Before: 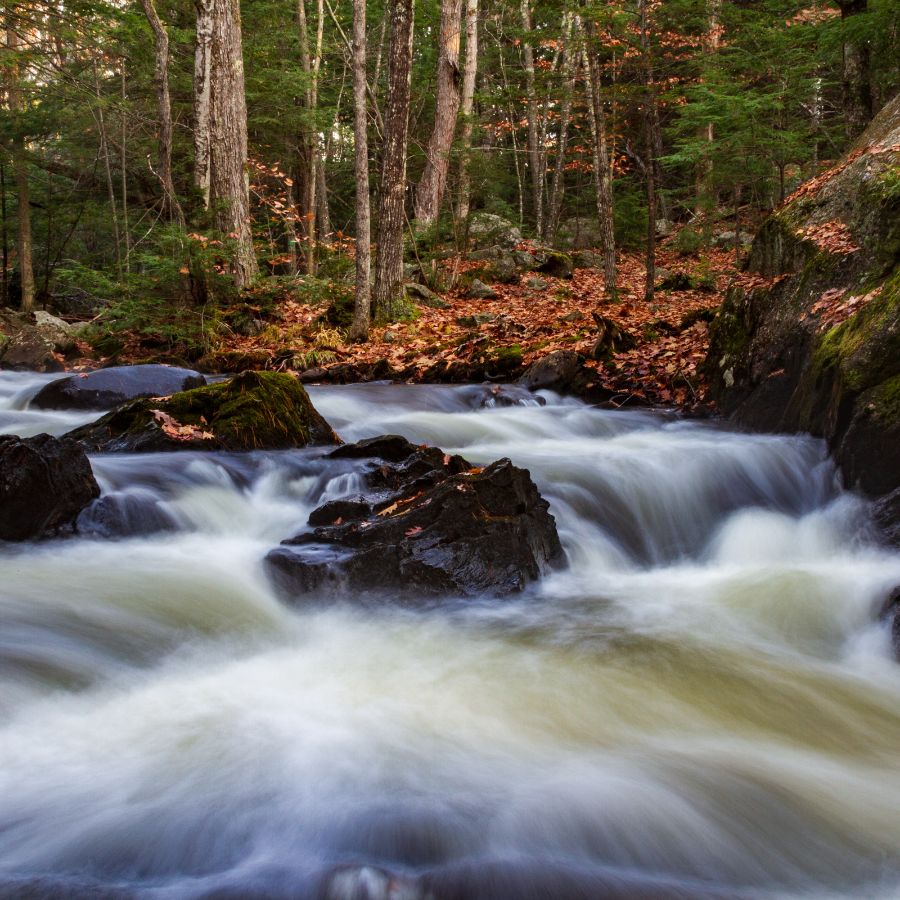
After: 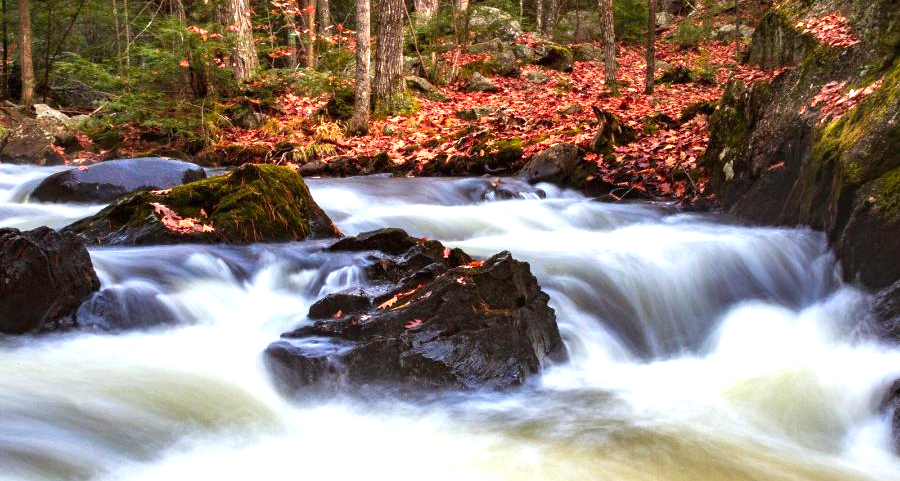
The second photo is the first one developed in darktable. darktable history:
color zones: curves: ch1 [(0.309, 0.524) (0.41, 0.329) (0.508, 0.509)]; ch2 [(0.25, 0.457) (0.75, 0.5)]
crop and rotate: top 23.043%, bottom 23.437%
exposure: black level correction 0, exposure 1.1 EV, compensate exposure bias true, compensate highlight preservation false
